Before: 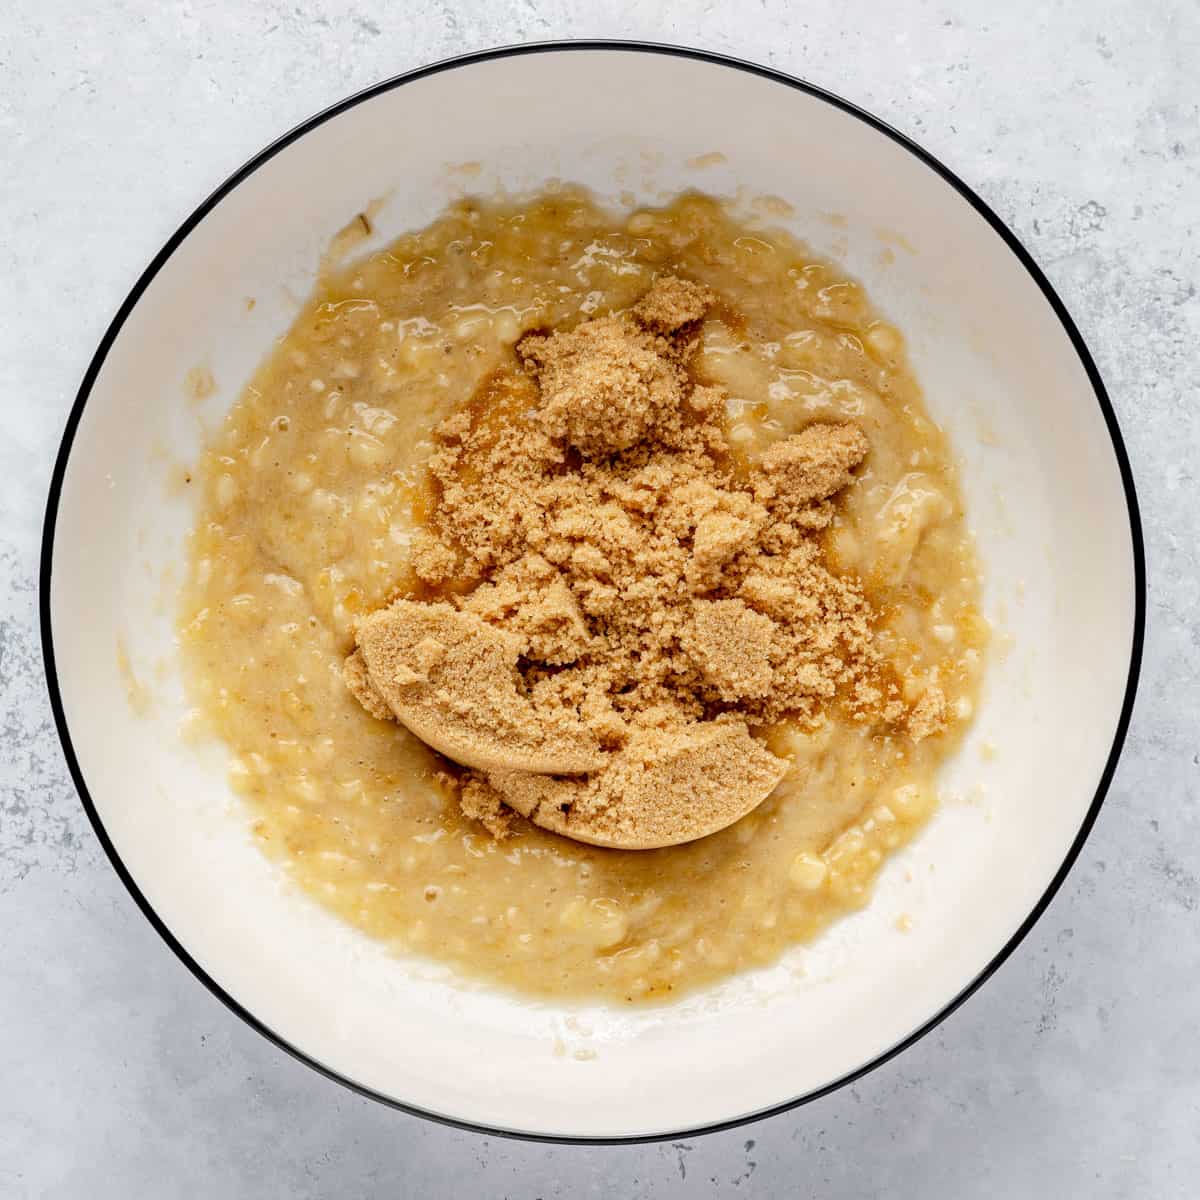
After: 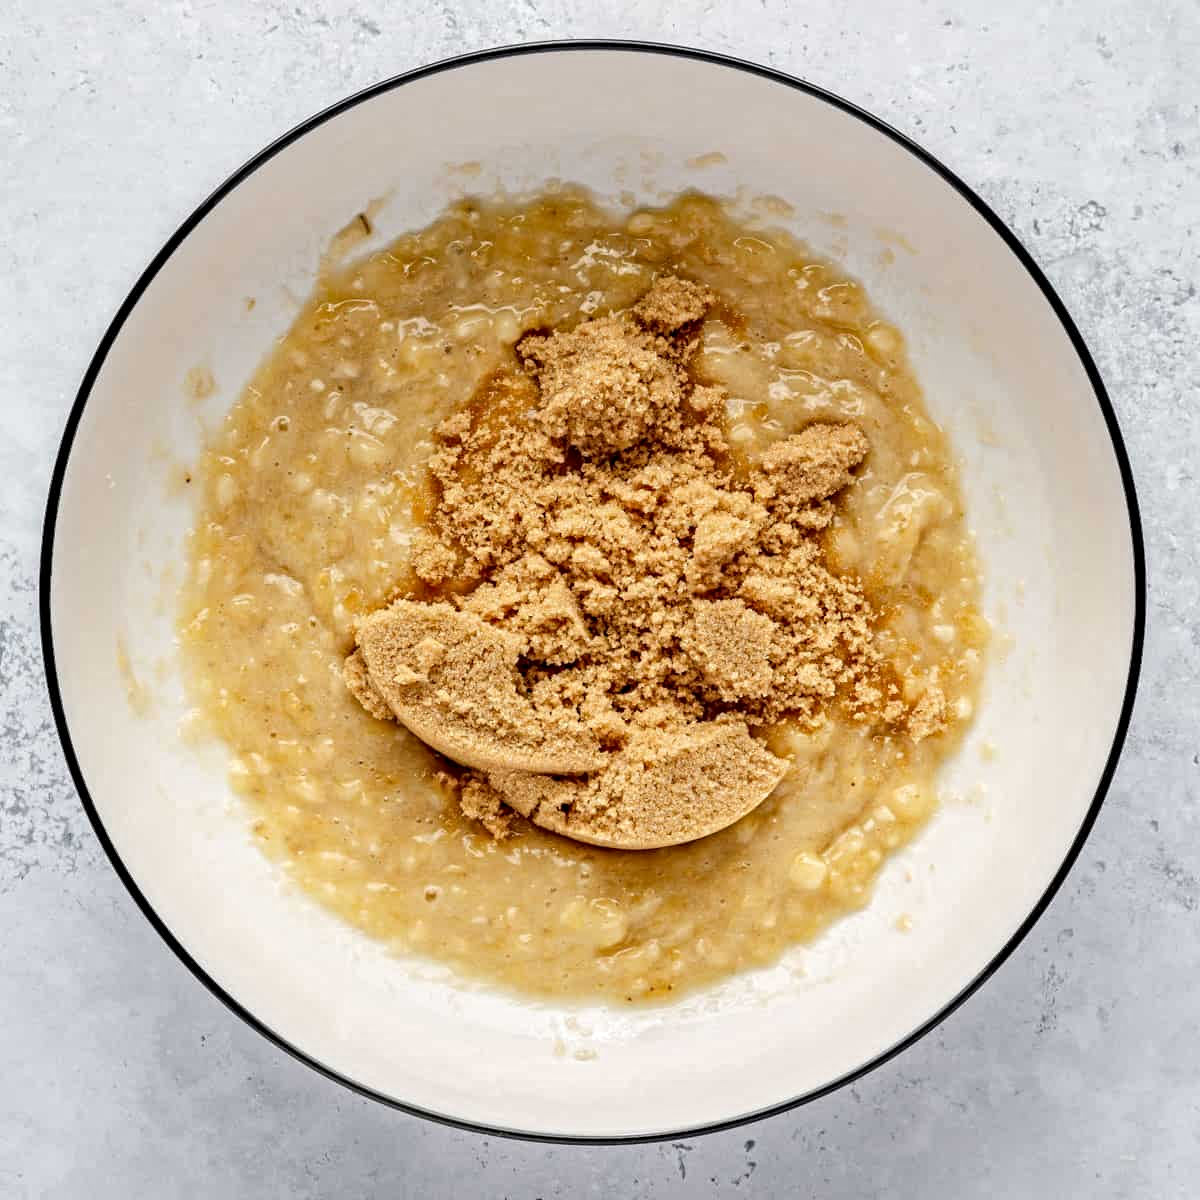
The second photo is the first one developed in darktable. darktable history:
contrast equalizer: octaves 7, y [[0.5, 0.501, 0.525, 0.597, 0.58, 0.514], [0.5 ×6], [0.5 ×6], [0 ×6], [0 ×6]]
